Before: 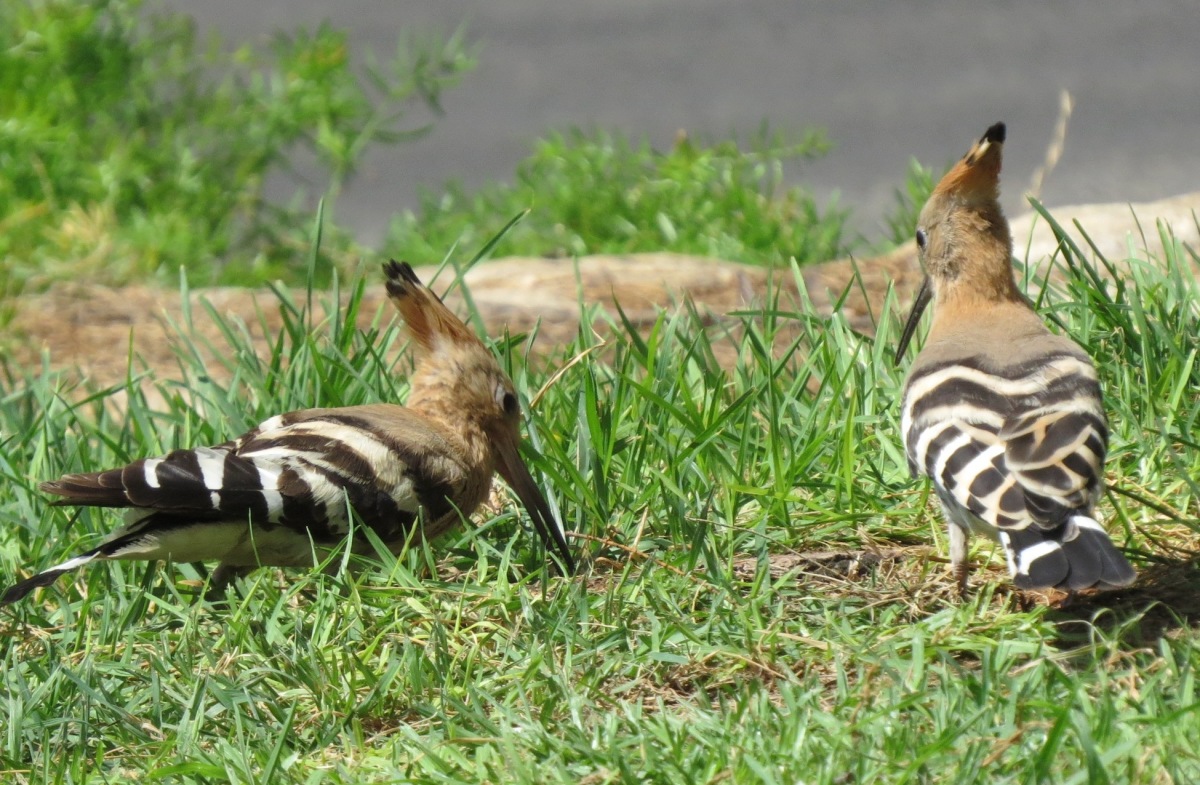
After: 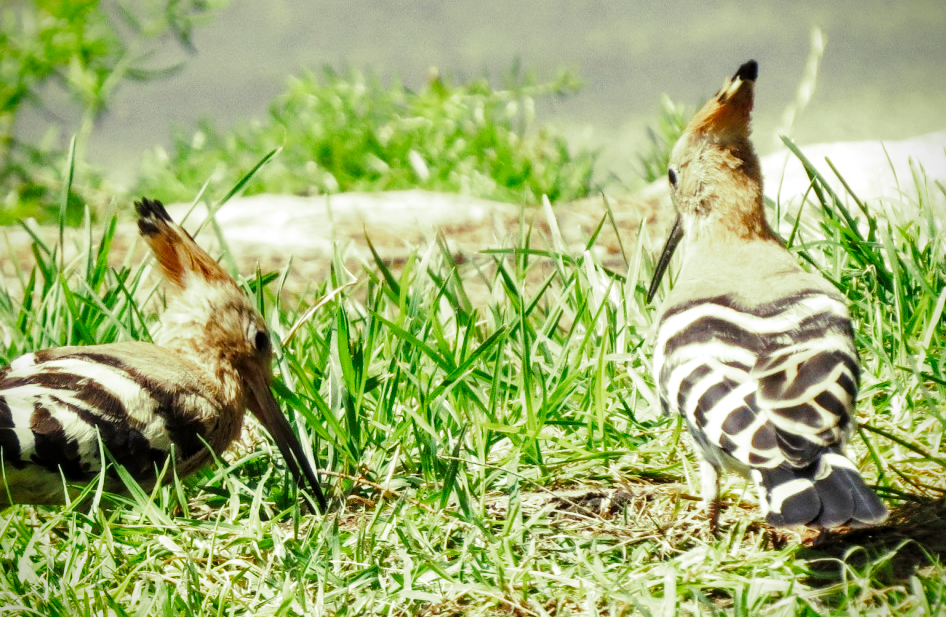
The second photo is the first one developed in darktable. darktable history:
split-toning: shadows › hue 290.82°, shadows › saturation 0.34, highlights › saturation 0.38, balance 0, compress 50%
exposure: exposure -0.462 EV, compensate highlight preservation false
base curve: curves: ch0 [(0, 0.003) (0.001, 0.002) (0.006, 0.004) (0.02, 0.022) (0.048, 0.086) (0.094, 0.234) (0.162, 0.431) (0.258, 0.629) (0.385, 0.8) (0.548, 0.918) (0.751, 0.988) (1, 1)], preserve colors none
local contrast: detail 130%
vignetting: fall-off start 88.53%, fall-off radius 44.2%, saturation 0.376, width/height ratio 1.161
crop and rotate: left 20.74%, top 7.912%, right 0.375%, bottom 13.378%
